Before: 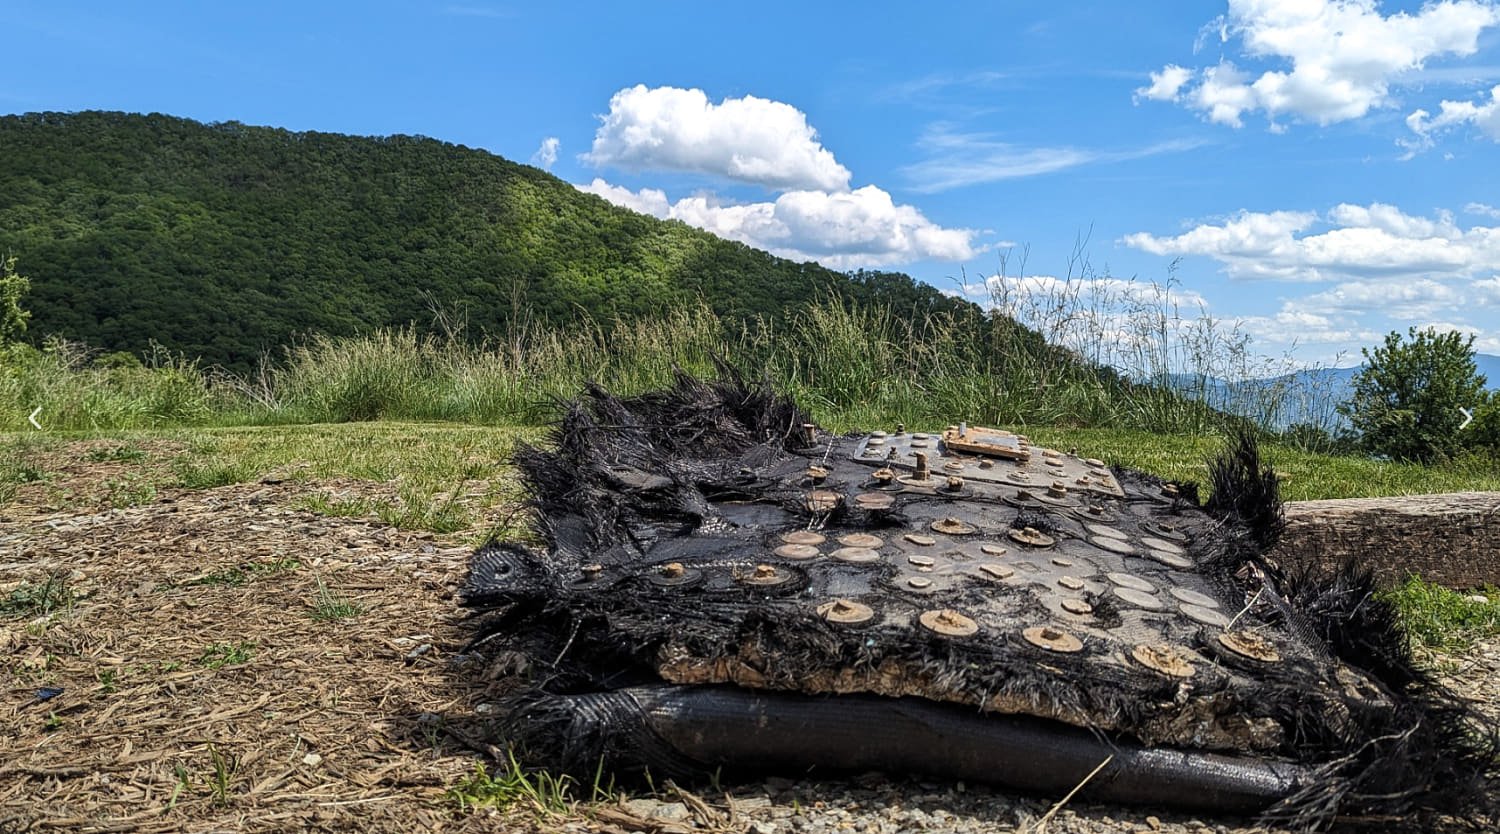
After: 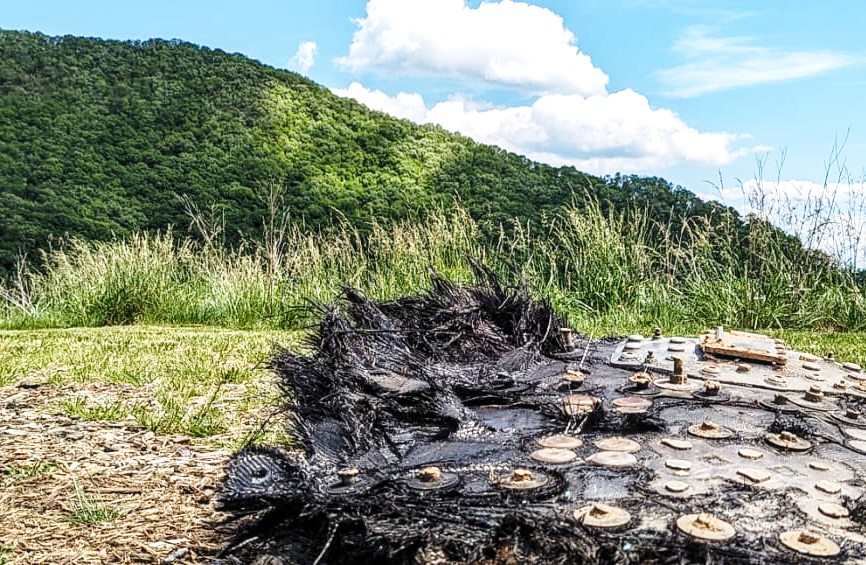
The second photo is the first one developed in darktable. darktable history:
base curve: curves: ch0 [(0, 0) (0.028, 0.03) (0.121, 0.232) (0.46, 0.748) (0.859, 0.968) (1, 1)], preserve colors none
crop: left 16.212%, top 11.52%, right 26.051%, bottom 20.647%
local contrast: on, module defaults
exposure: exposure 0.292 EV, compensate highlight preservation false
